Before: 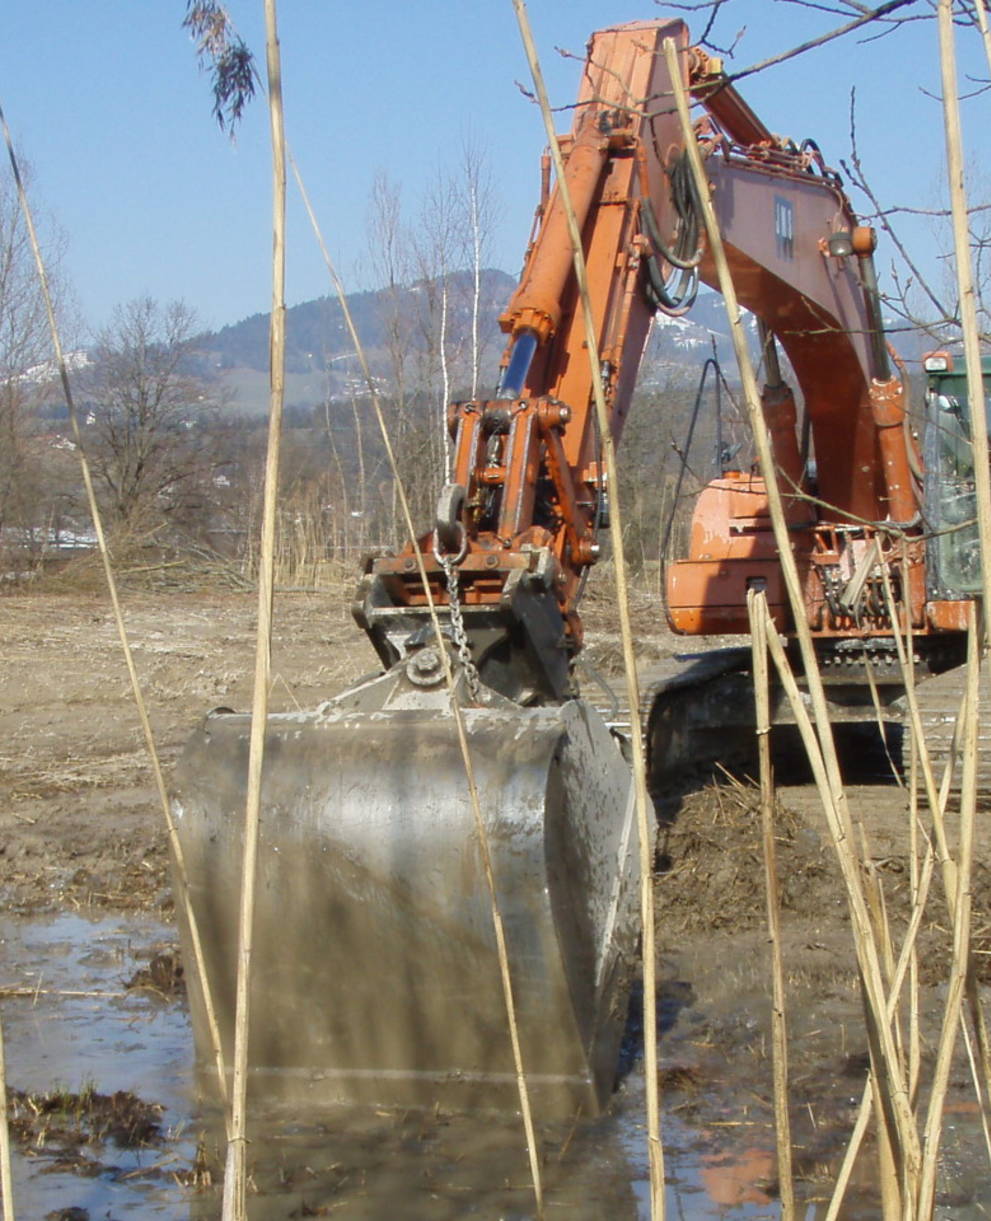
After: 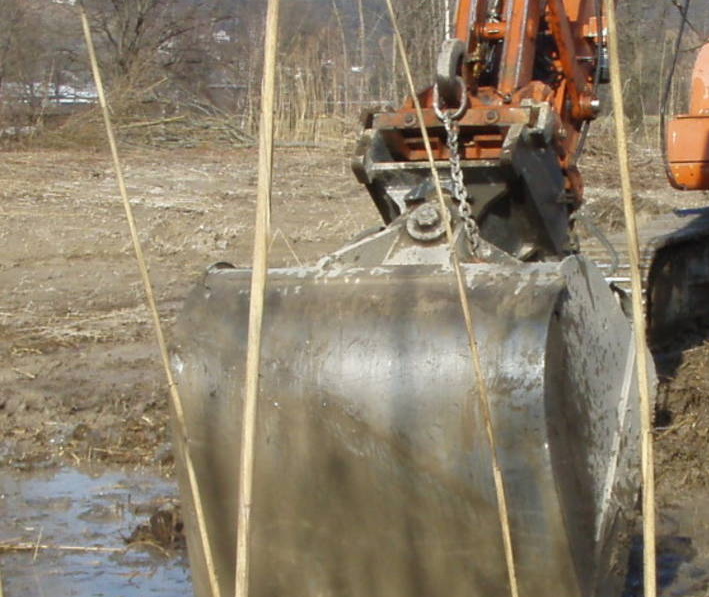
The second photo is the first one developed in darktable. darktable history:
crop: top 36.469%, right 28.418%, bottom 14.583%
